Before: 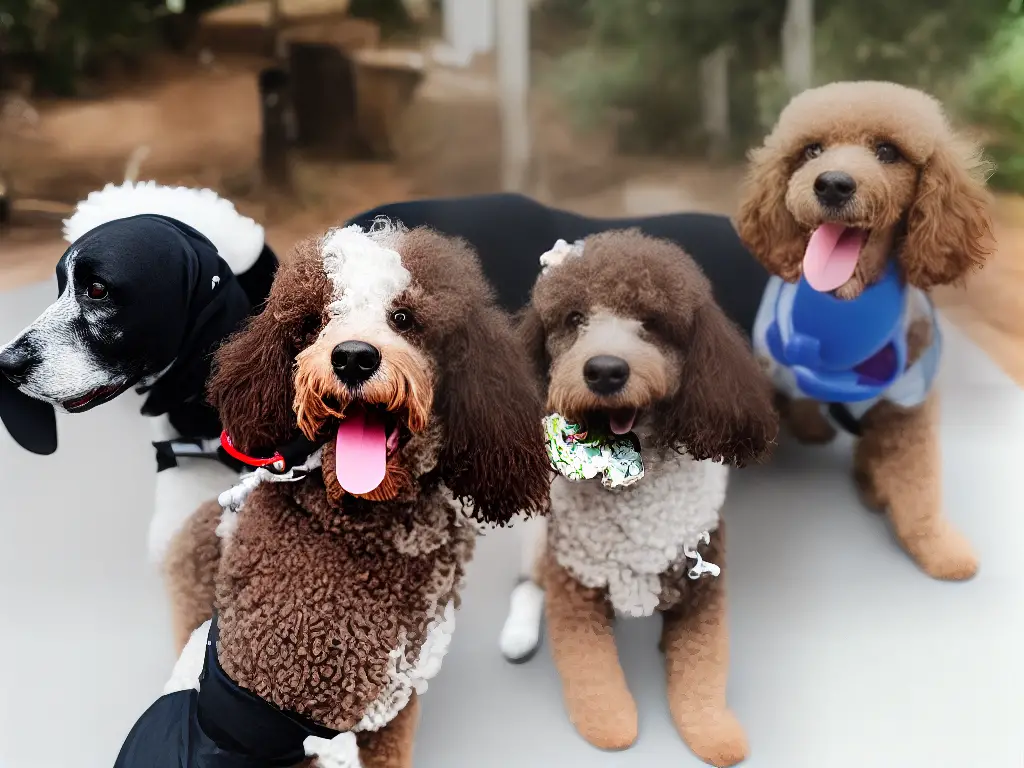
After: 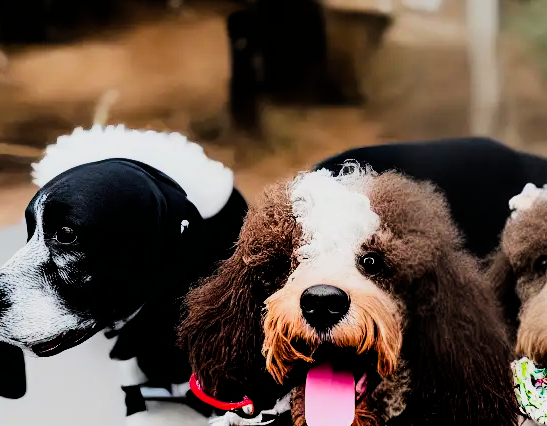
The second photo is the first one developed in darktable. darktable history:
filmic rgb: black relative exposure -5.05 EV, white relative exposure 3.99 EV, hardness 2.9, contrast 1.489
color balance rgb: perceptual saturation grading › global saturation 25.032%, global vibrance 20%
crop and rotate: left 3.06%, top 7.416%, right 43.431%, bottom 36.986%
